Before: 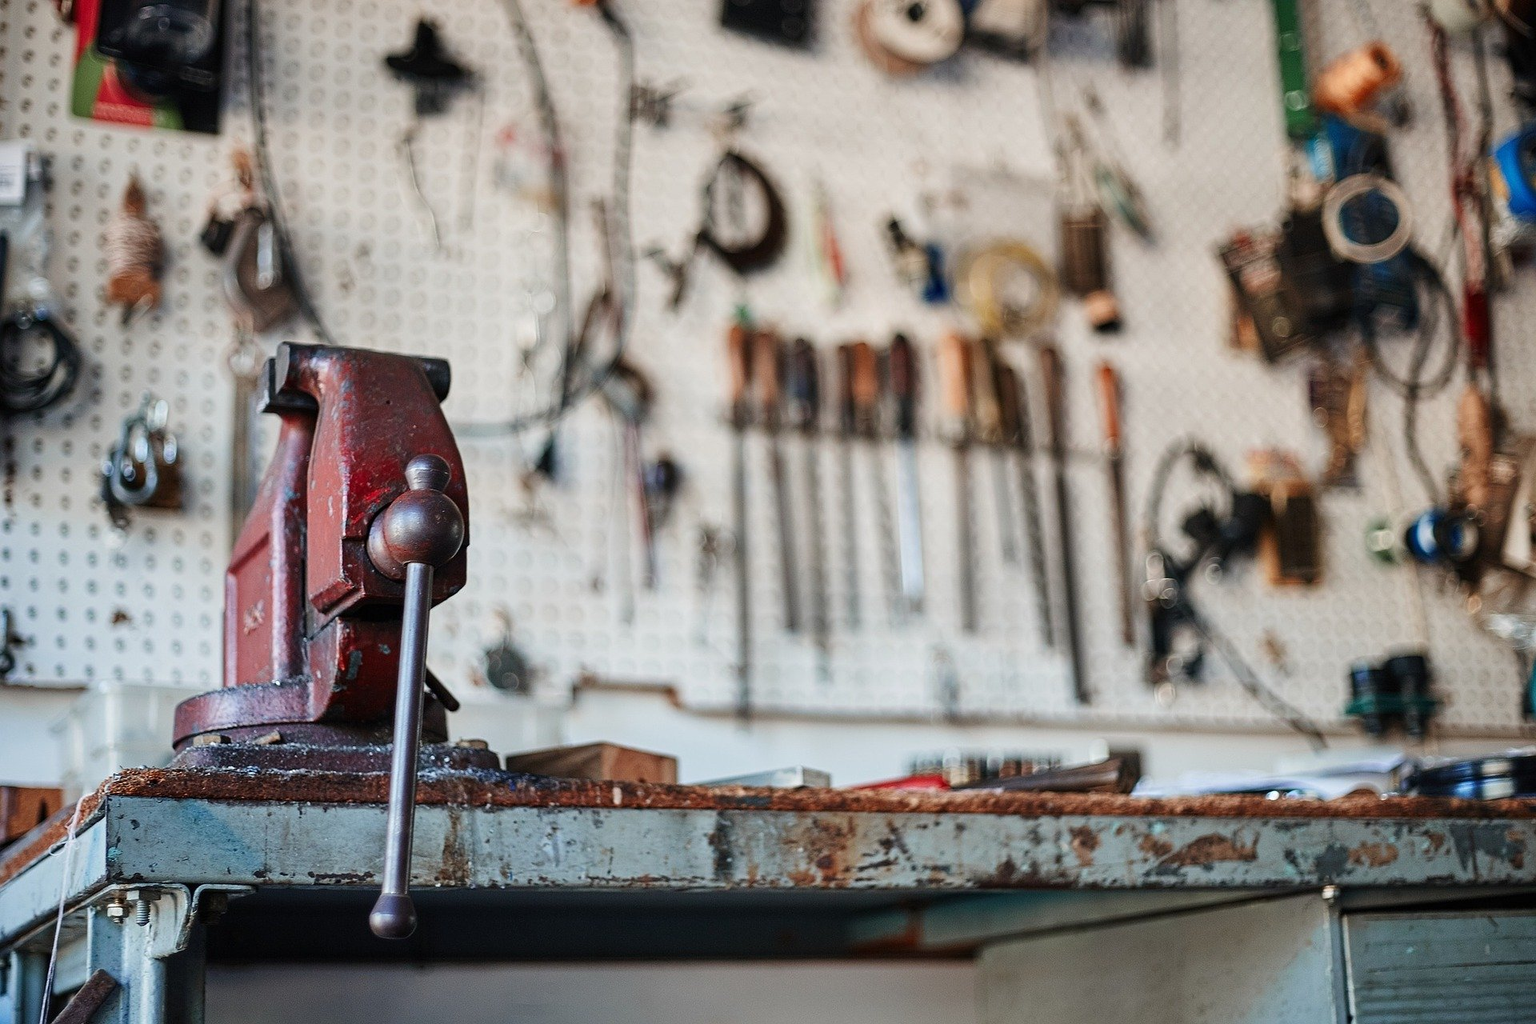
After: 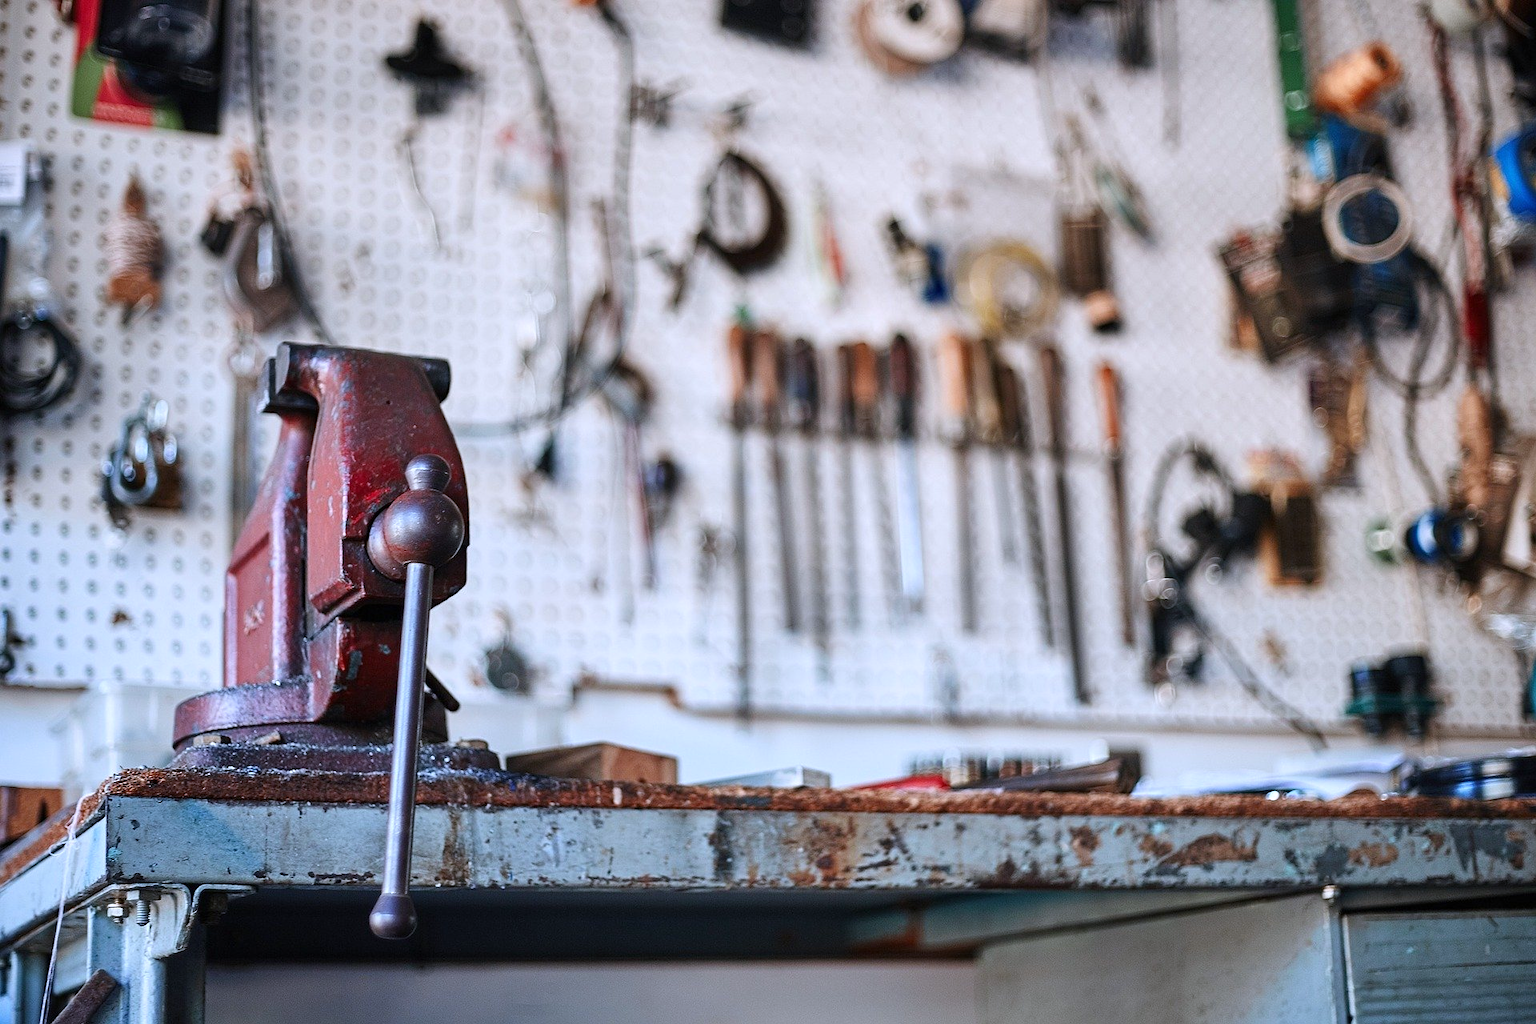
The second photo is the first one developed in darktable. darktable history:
exposure: exposure 0.2 EV, compensate highlight preservation false
white balance: red 0.967, blue 1.119, emerald 0.756
